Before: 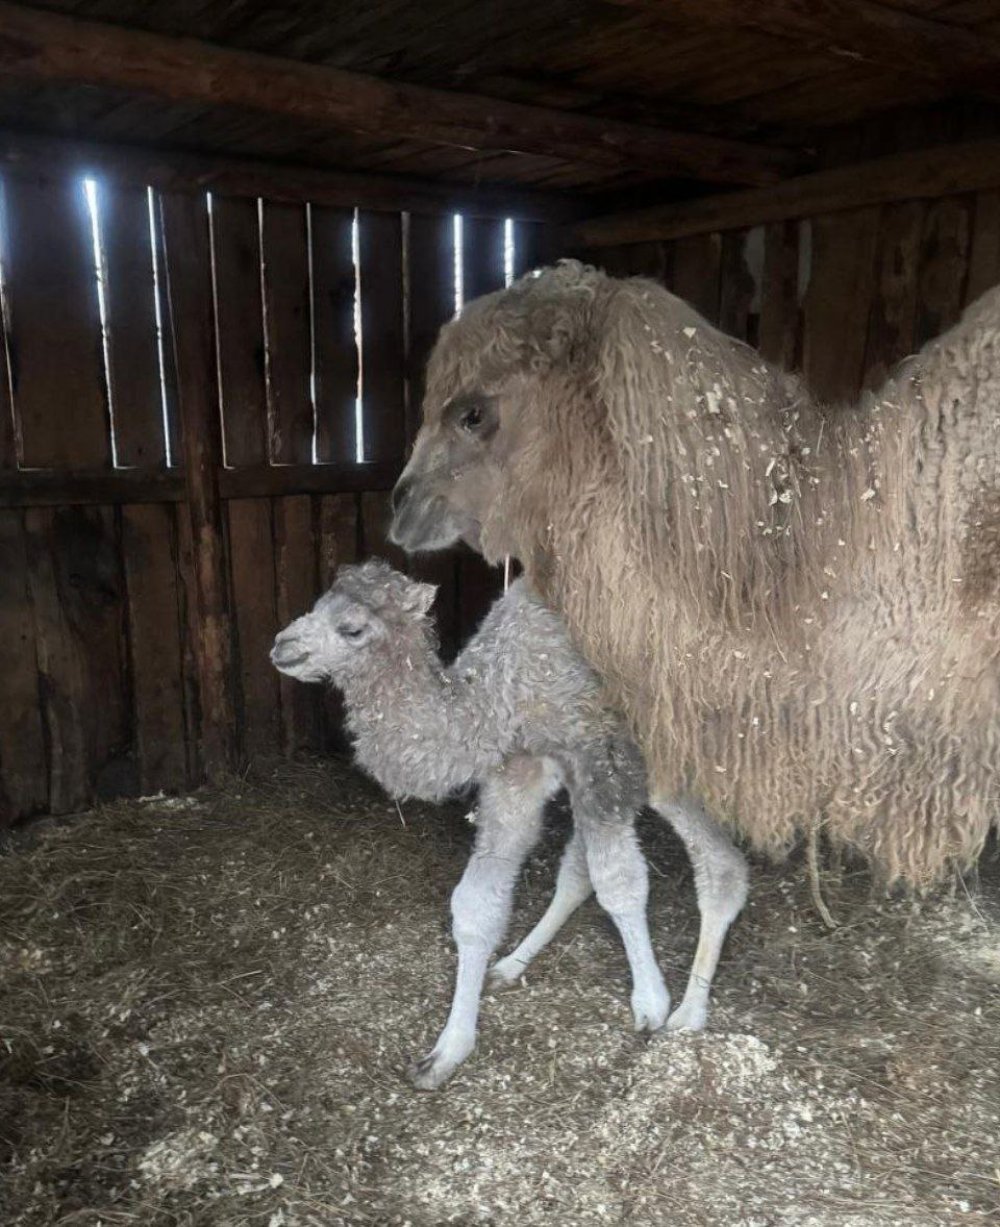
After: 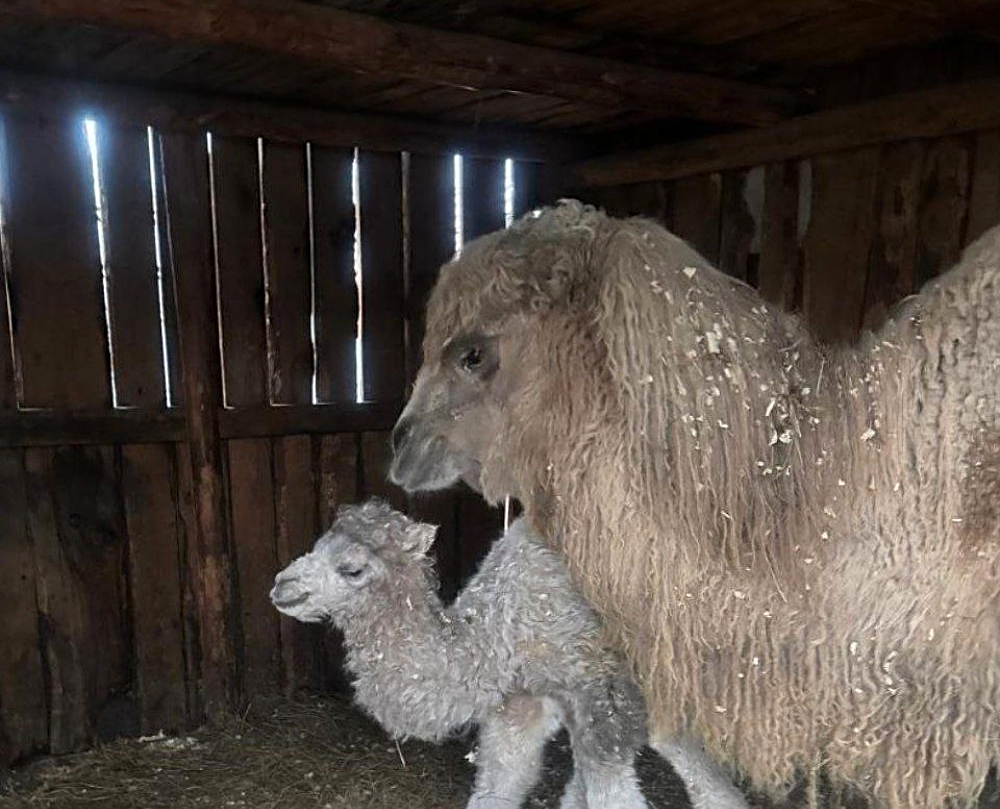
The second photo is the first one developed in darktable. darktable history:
sharpen: on, module defaults
crop and rotate: top 4.921%, bottom 29.136%
color zones: curves: ch1 [(0.263, 0.53) (0.376, 0.287) (0.487, 0.512) (0.748, 0.547) (1, 0.513)]; ch2 [(0.262, 0.45) (0.751, 0.477)]
